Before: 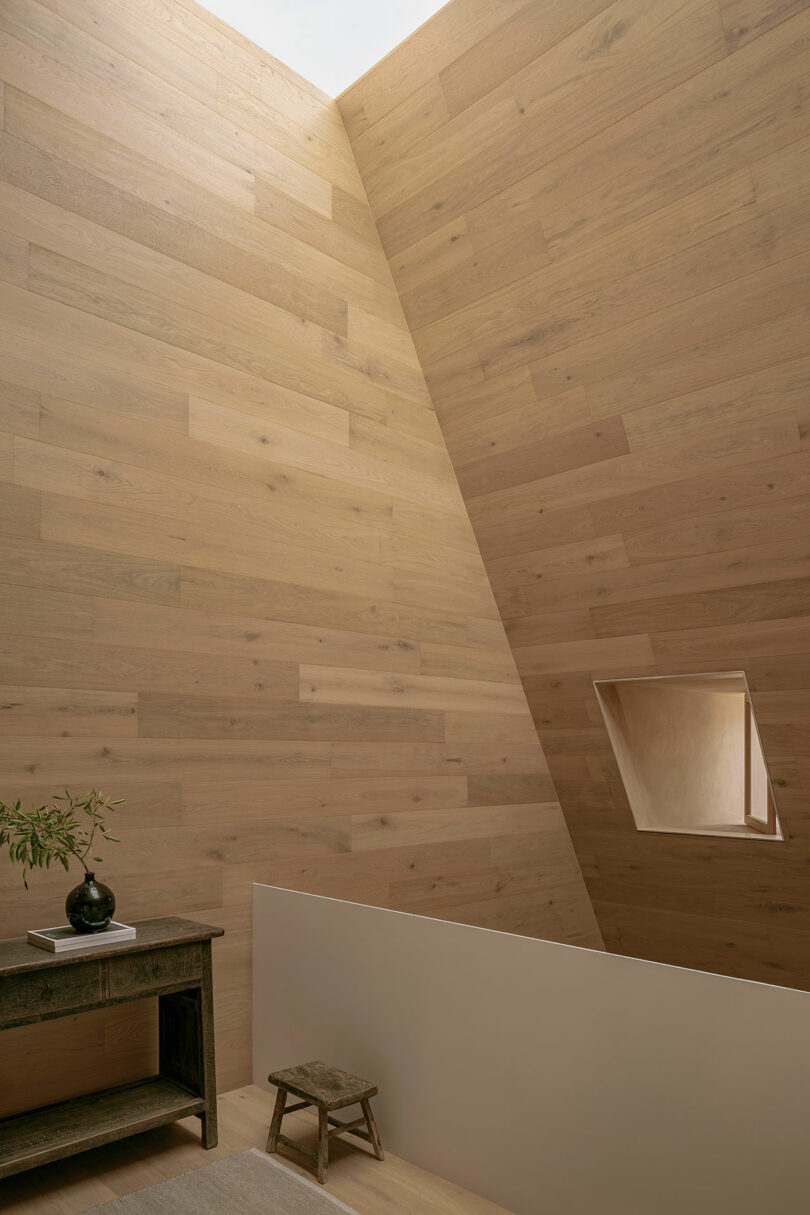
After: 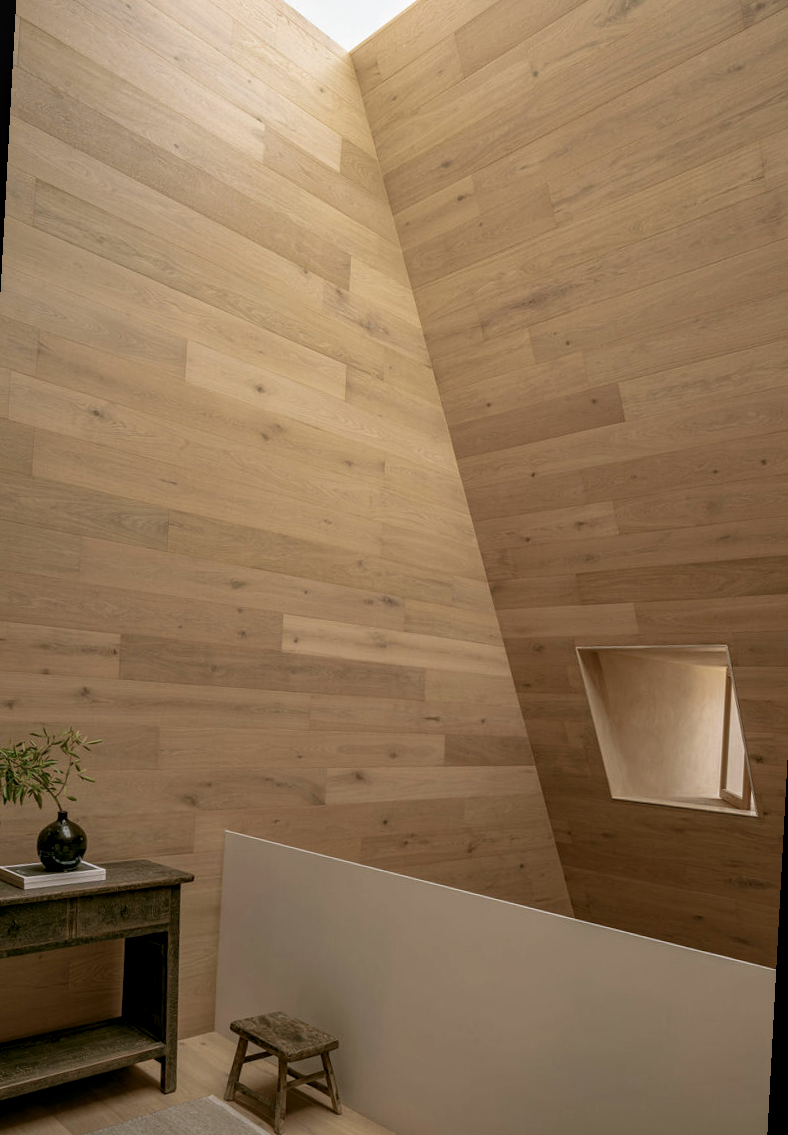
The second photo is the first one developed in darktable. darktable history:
local contrast: on, module defaults
crop and rotate: angle -3.08°, left 5.225%, top 5.211%, right 4.6%, bottom 4.406%
